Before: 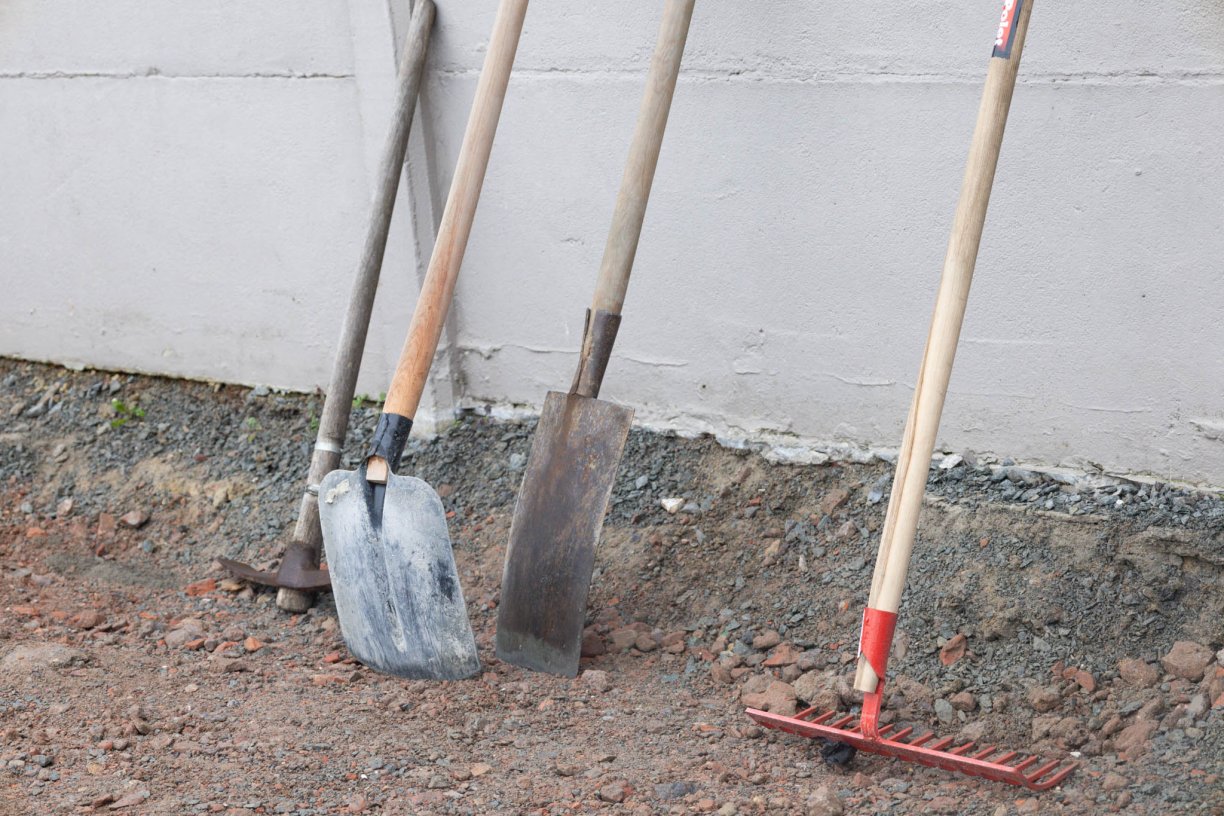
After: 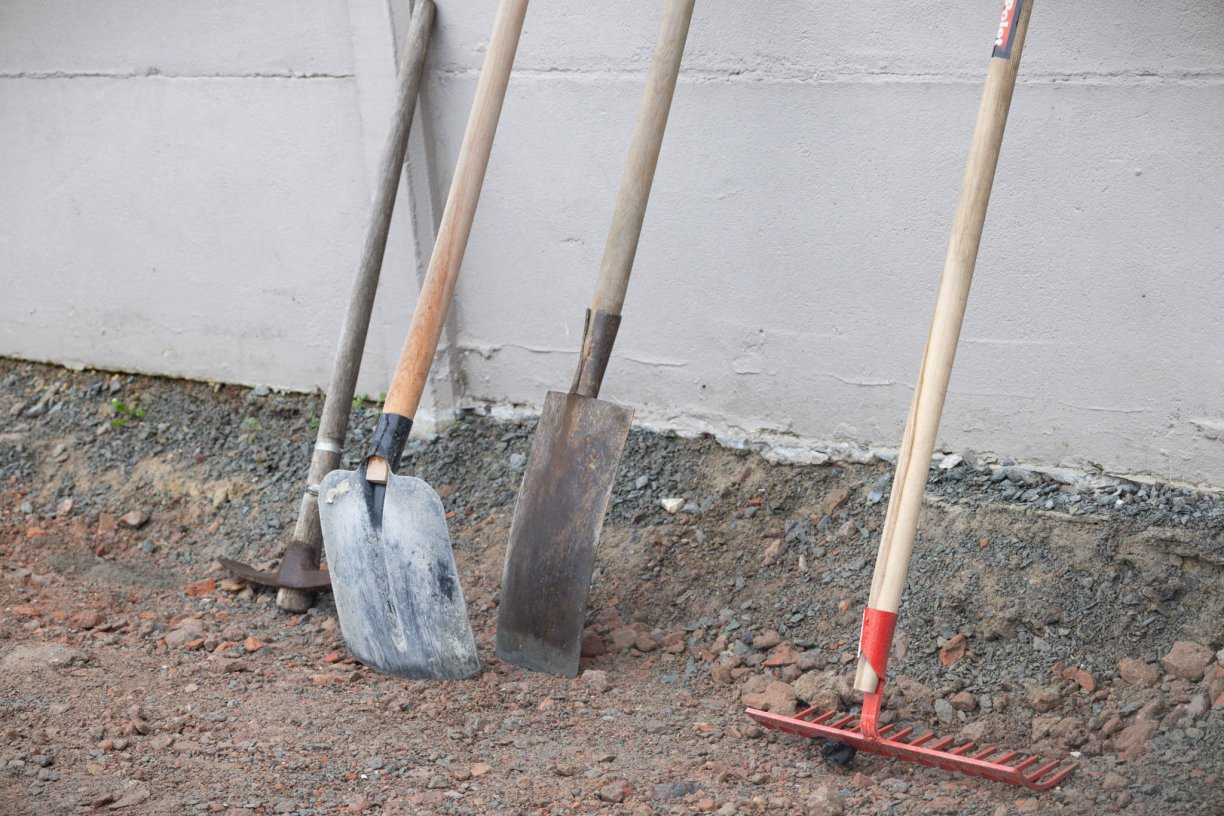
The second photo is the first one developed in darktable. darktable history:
vignetting: fall-off start 100%, brightness -0.406, saturation -0.3, width/height ratio 1.324, dithering 8-bit output, unbound false
shadows and highlights: shadows 25, highlights -25
